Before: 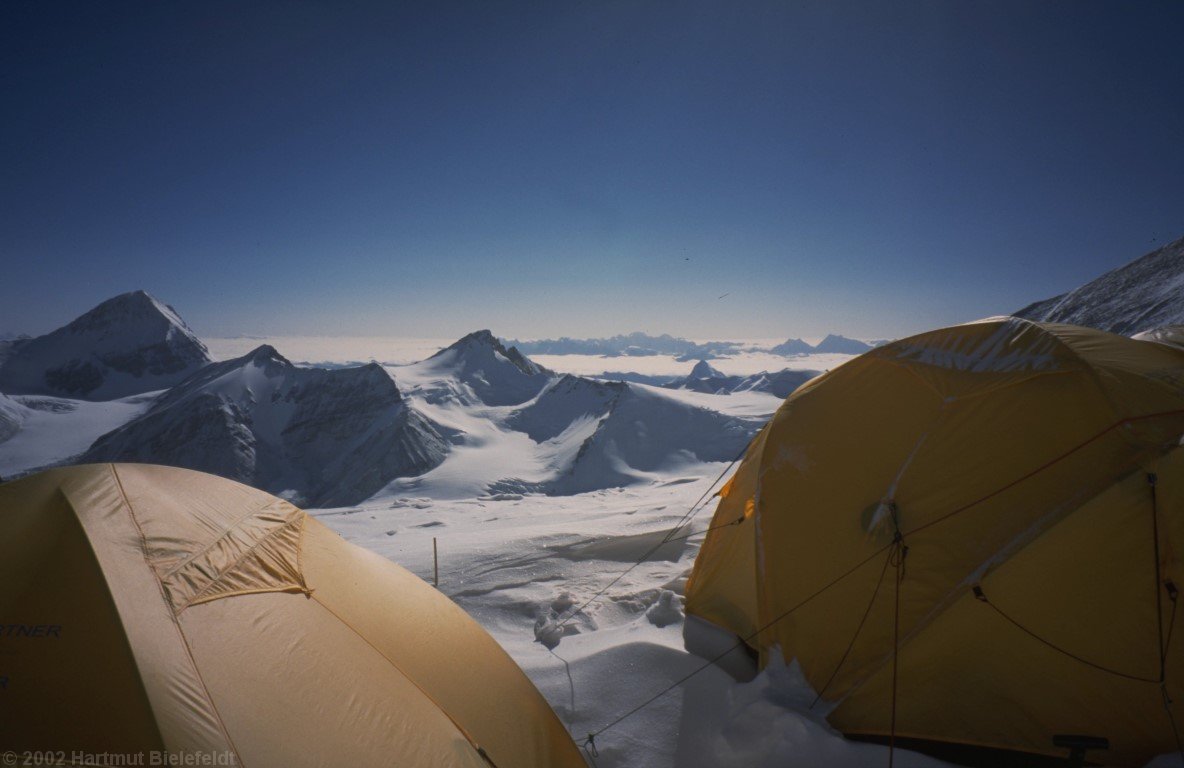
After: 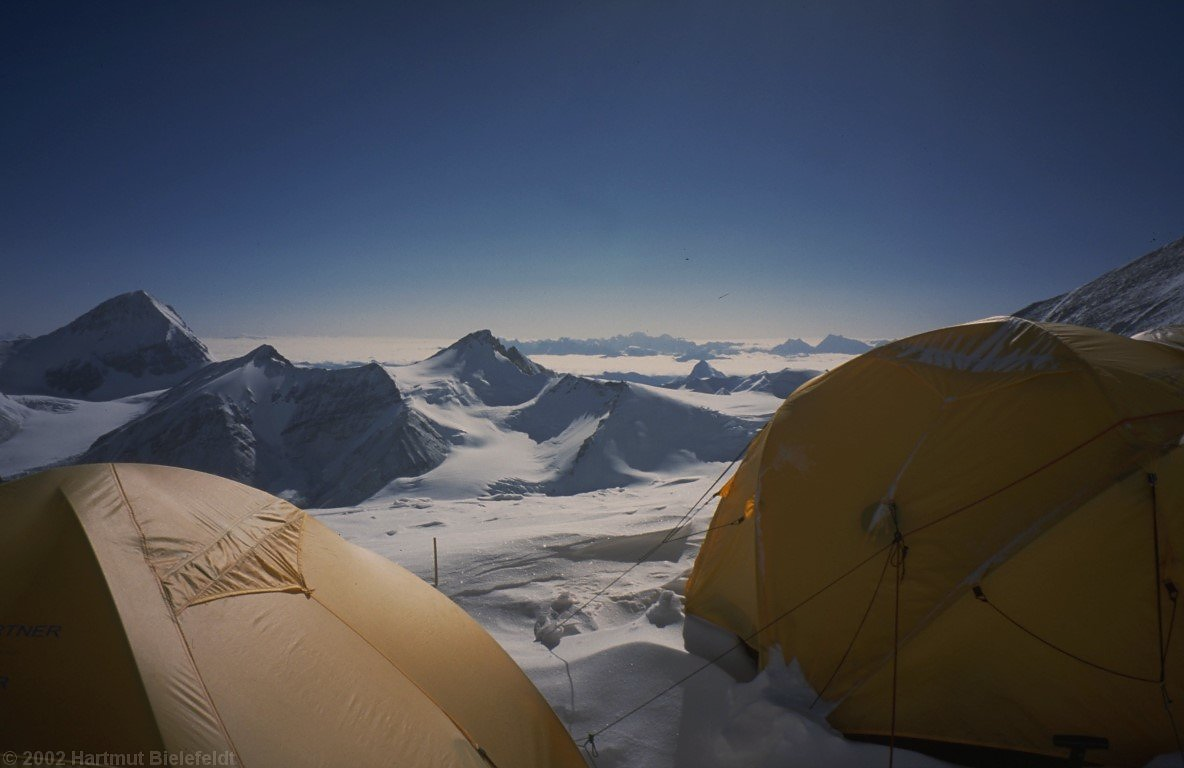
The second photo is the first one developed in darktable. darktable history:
color correction: highlights b* 3
tone curve: curves: ch0 [(0, 0) (0.915, 0.89) (1, 1)]
sharpen: radius 1, threshold 1
